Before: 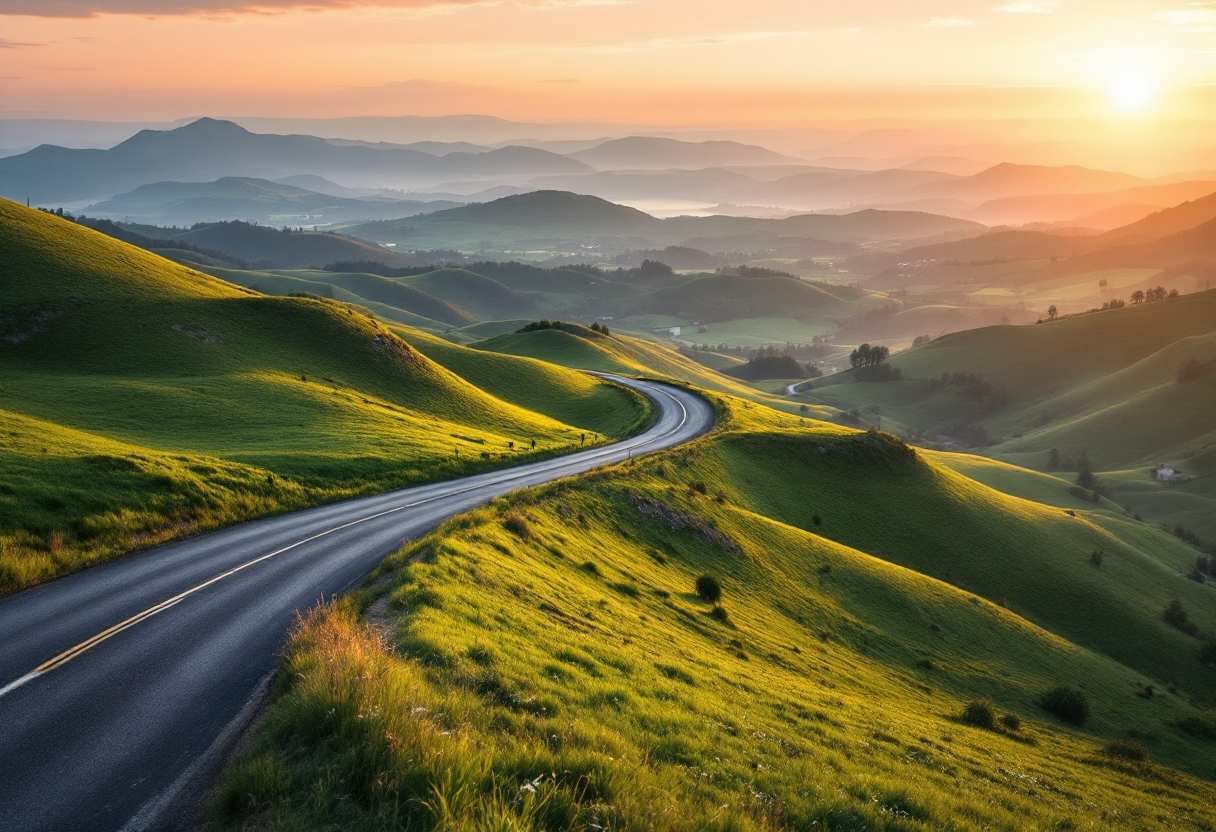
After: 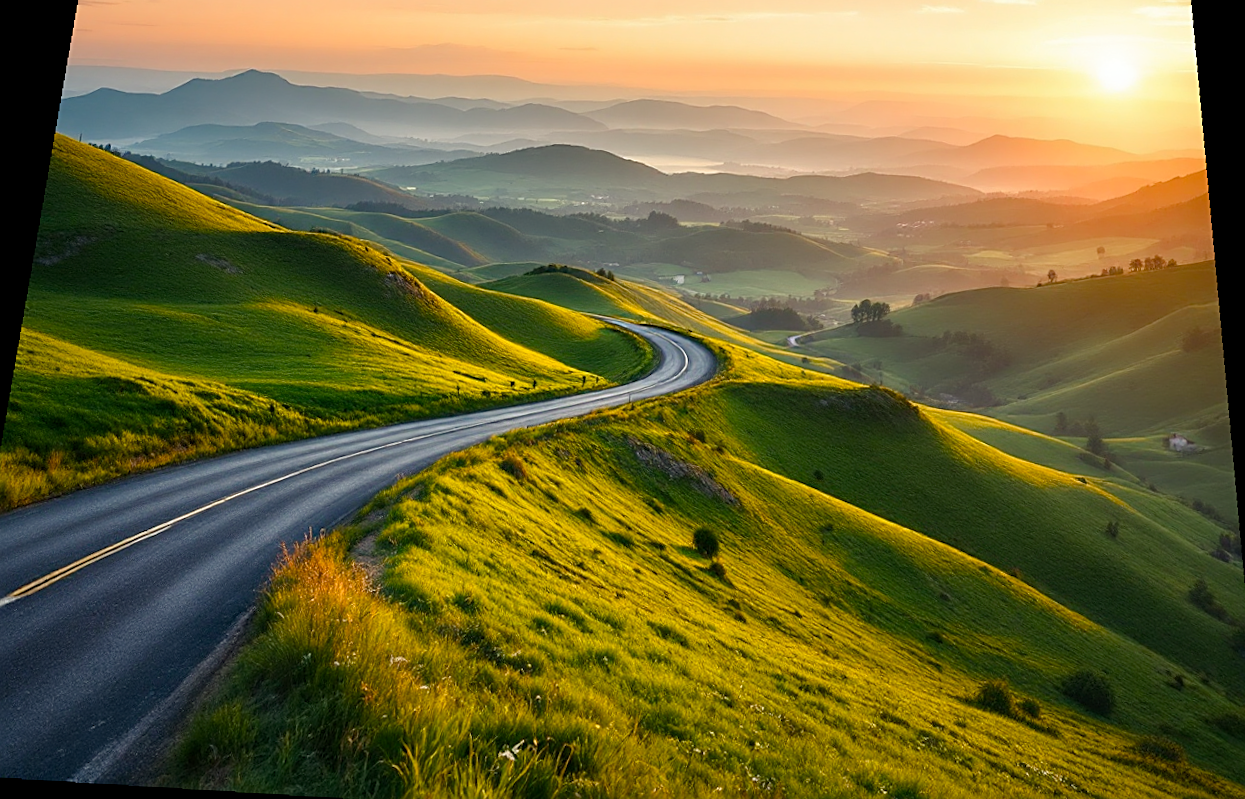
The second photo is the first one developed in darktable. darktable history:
crop and rotate: angle -2.38°
rotate and perspective: rotation 0.128°, lens shift (vertical) -0.181, lens shift (horizontal) -0.044, shear 0.001, automatic cropping off
sharpen: on, module defaults
color balance rgb: perceptual saturation grading › global saturation 35%, perceptual saturation grading › highlights -30%, perceptual saturation grading › shadows 35%, perceptual brilliance grading › global brilliance 3%, perceptual brilliance grading › highlights -3%, perceptual brilliance grading › shadows 3%
rgb curve: curves: ch2 [(0, 0) (0.567, 0.512) (1, 1)], mode RGB, independent channels
